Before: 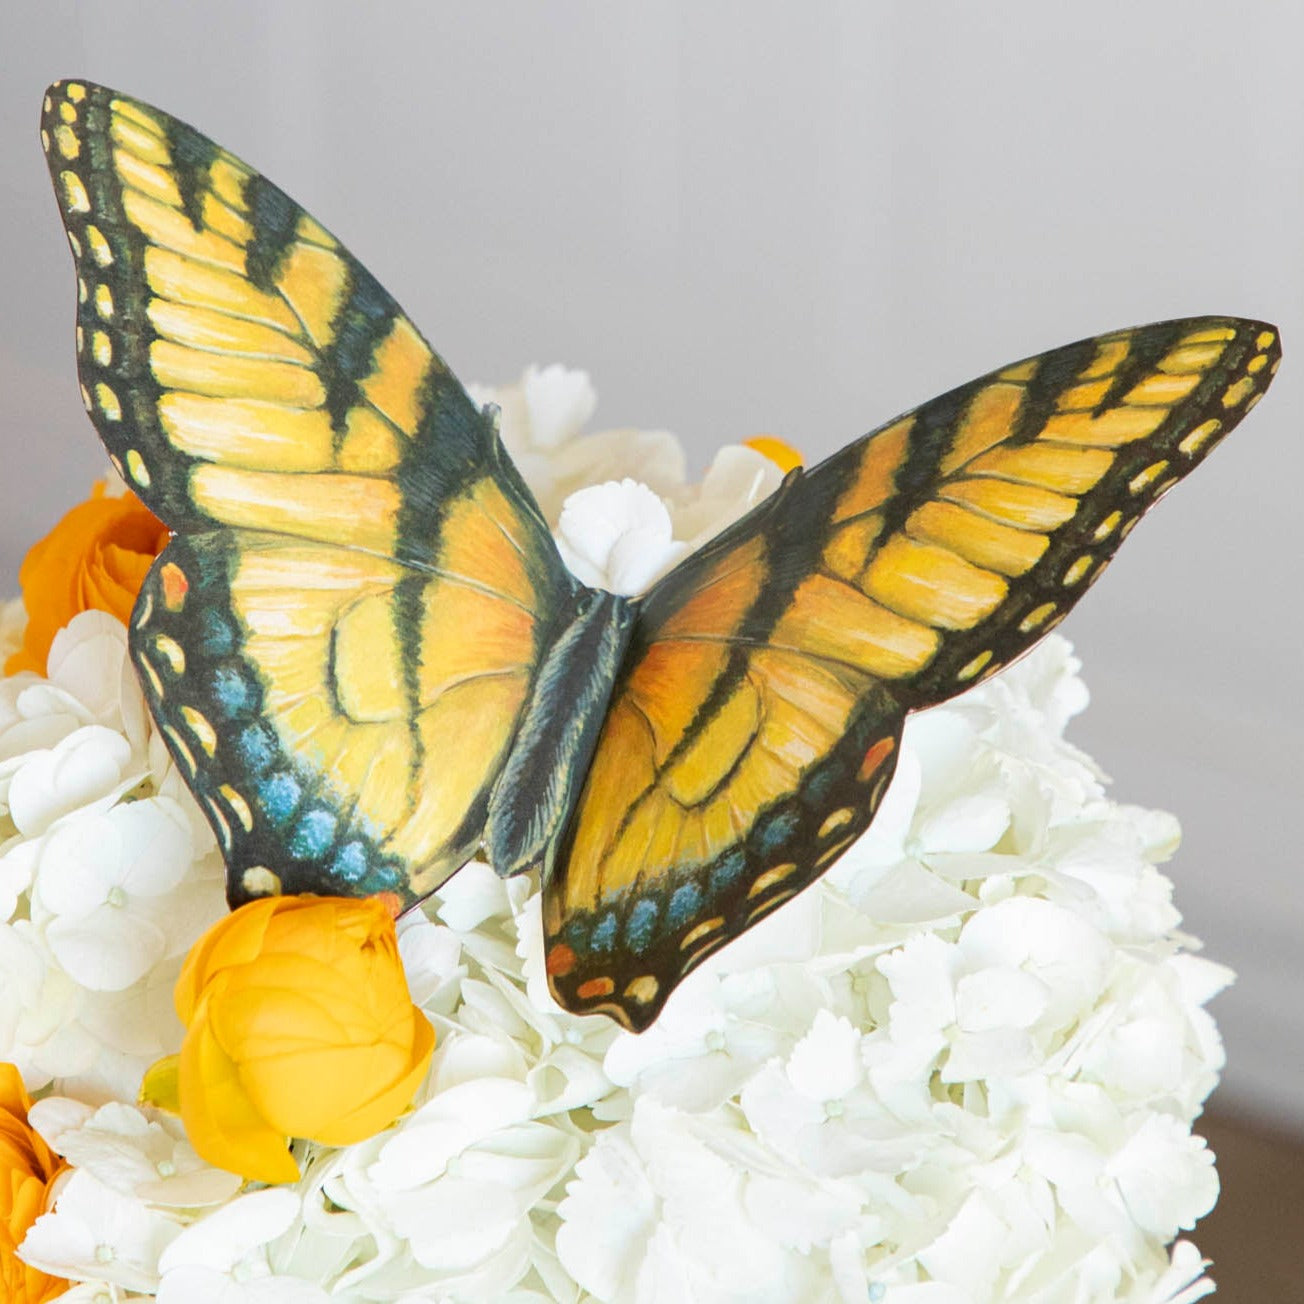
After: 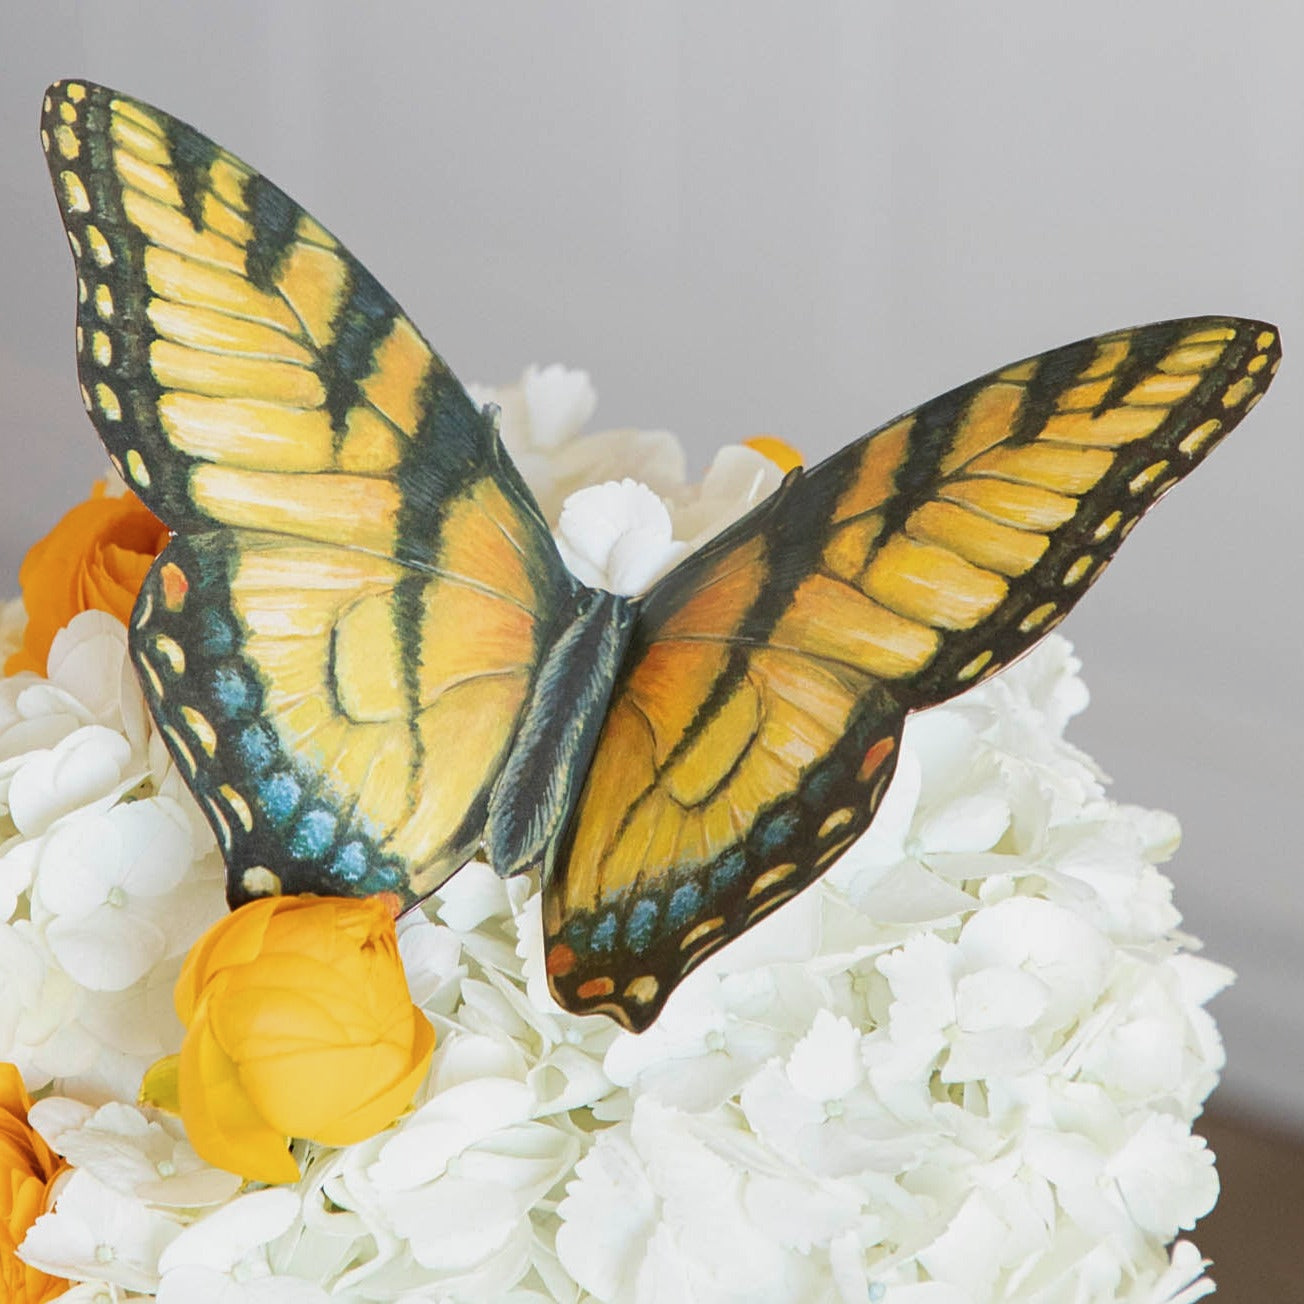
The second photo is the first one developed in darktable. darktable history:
contrast brightness saturation: contrast -0.08, brightness -0.04, saturation -0.114
sharpen: amount 0.214
